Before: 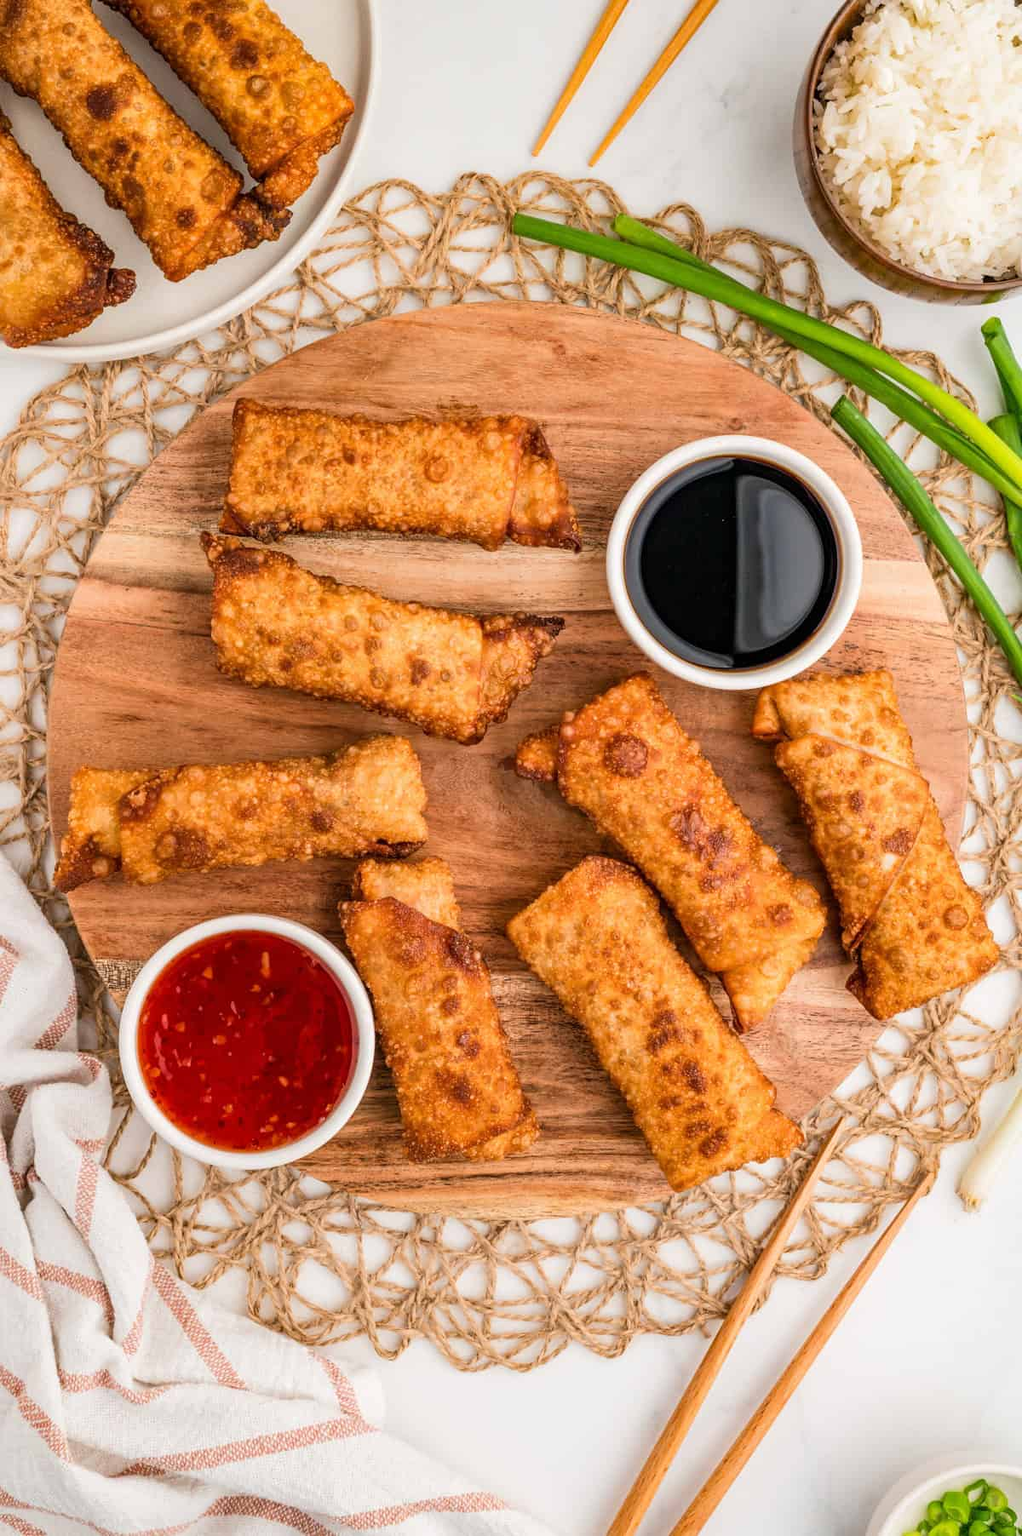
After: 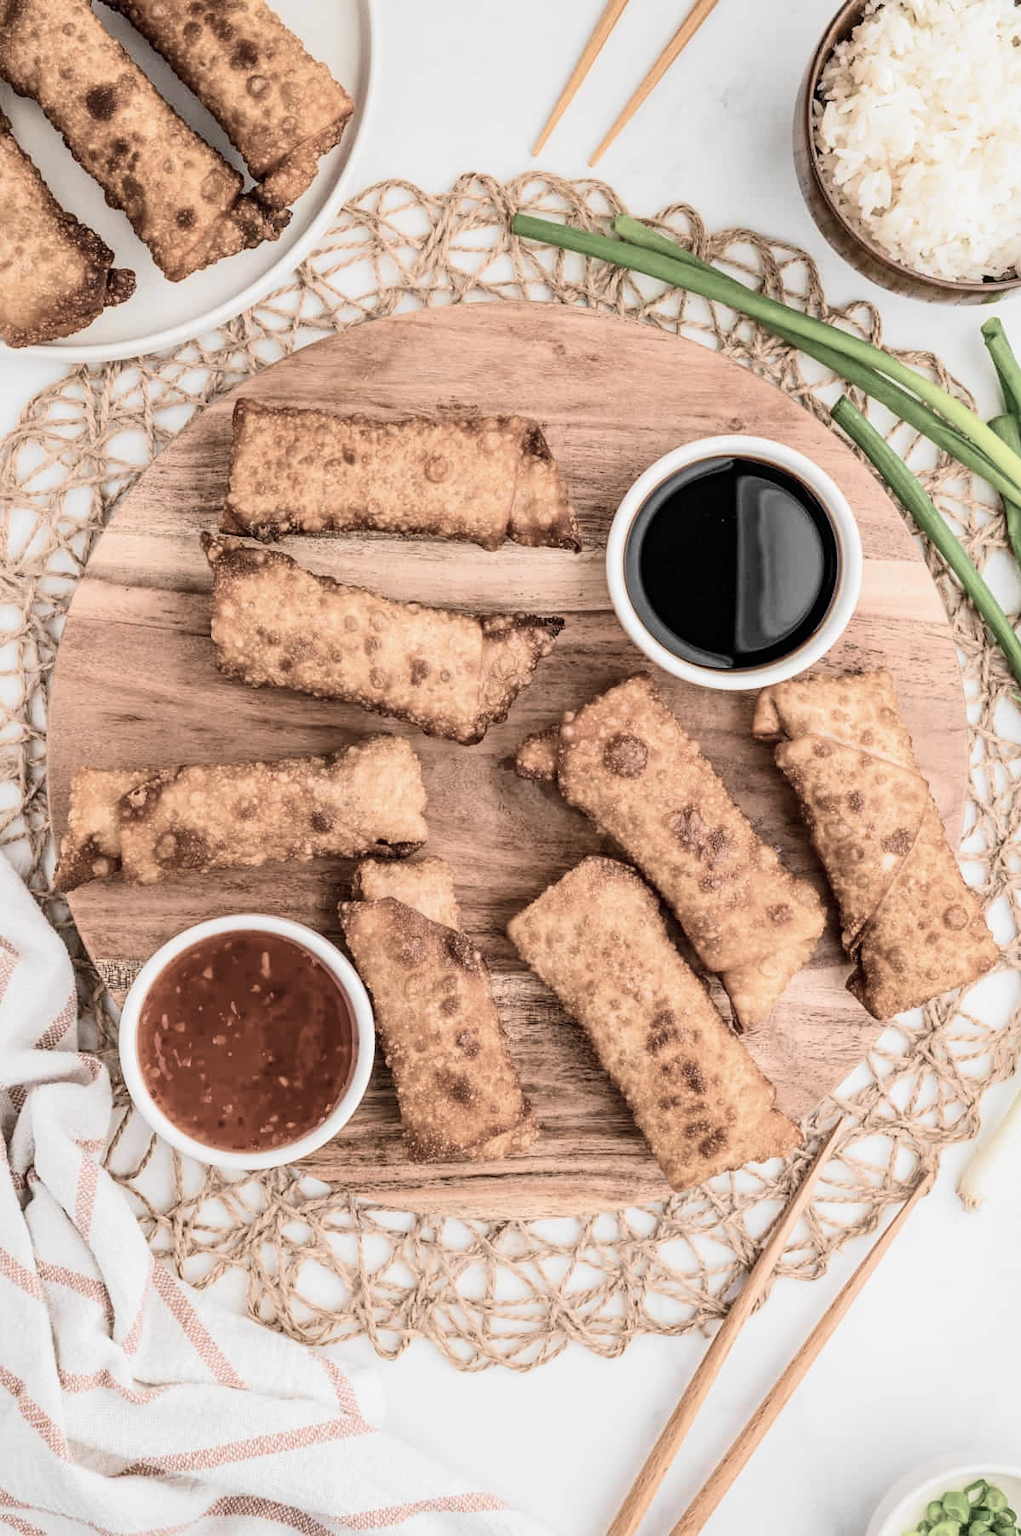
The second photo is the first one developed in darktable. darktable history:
tone curve: curves: ch0 [(0, 0) (0.071, 0.047) (0.266, 0.26) (0.491, 0.552) (0.753, 0.818) (1, 0.983)]; ch1 [(0, 0) (0.346, 0.307) (0.408, 0.369) (0.463, 0.443) (0.482, 0.493) (0.502, 0.5) (0.517, 0.518) (0.546, 0.587) (0.588, 0.643) (0.651, 0.709) (1, 1)]; ch2 [(0, 0) (0.346, 0.34) (0.434, 0.46) (0.485, 0.494) (0.5, 0.494) (0.517, 0.503) (0.535, 0.545) (0.583, 0.634) (0.625, 0.686) (1, 1)], color space Lab, independent channels, preserve colors none
color correction: highlights b* 0.01, saturation 0.342
